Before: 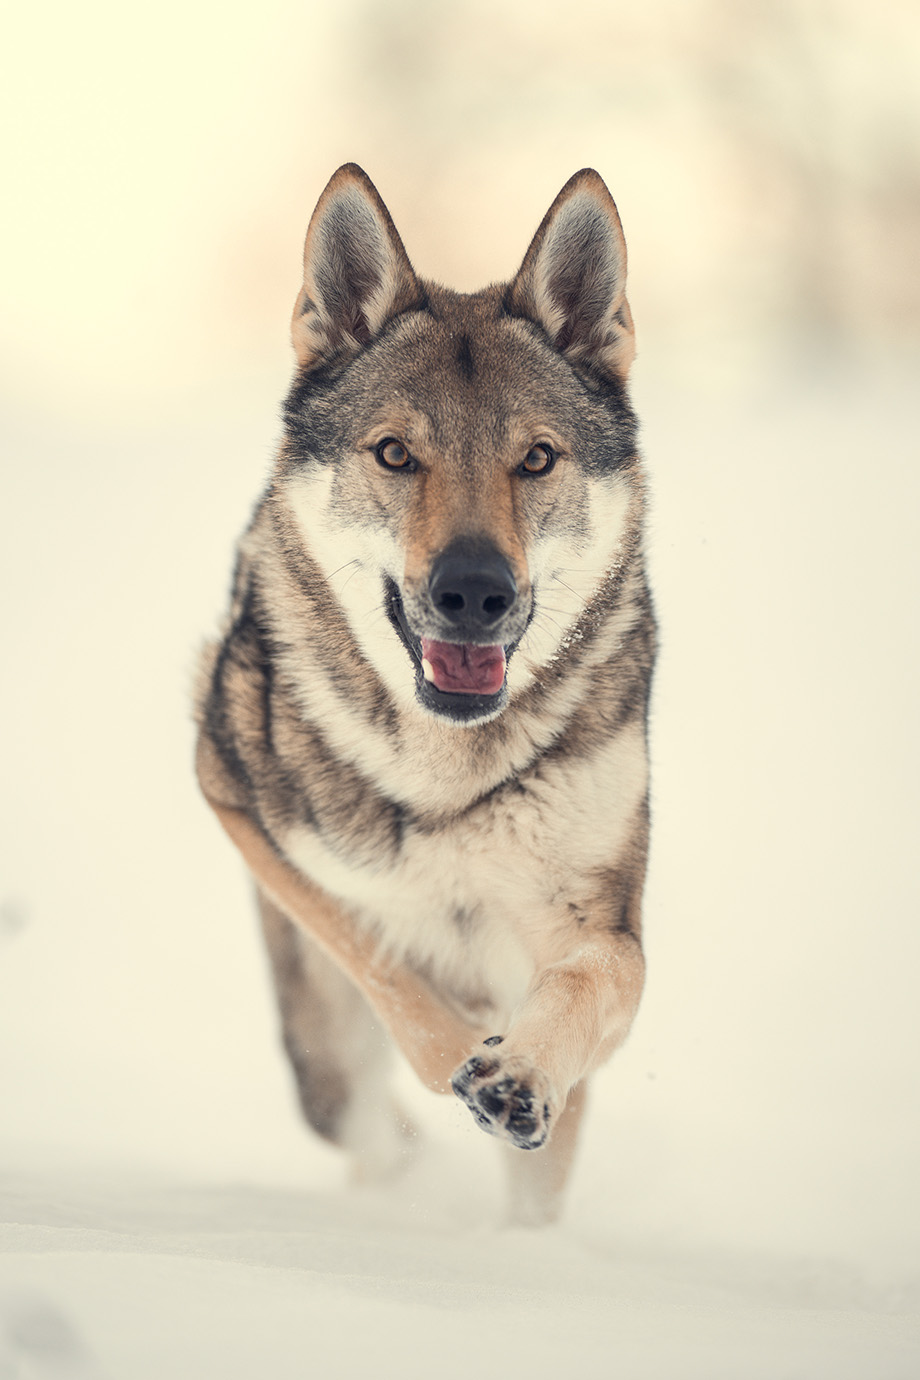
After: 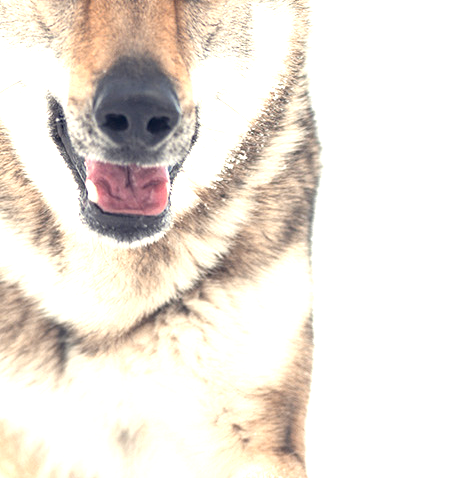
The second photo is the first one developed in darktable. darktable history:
exposure: exposure 1.16 EV, compensate exposure bias true, compensate highlight preservation false
crop: left 36.607%, top 34.735%, right 13.146%, bottom 30.611%
